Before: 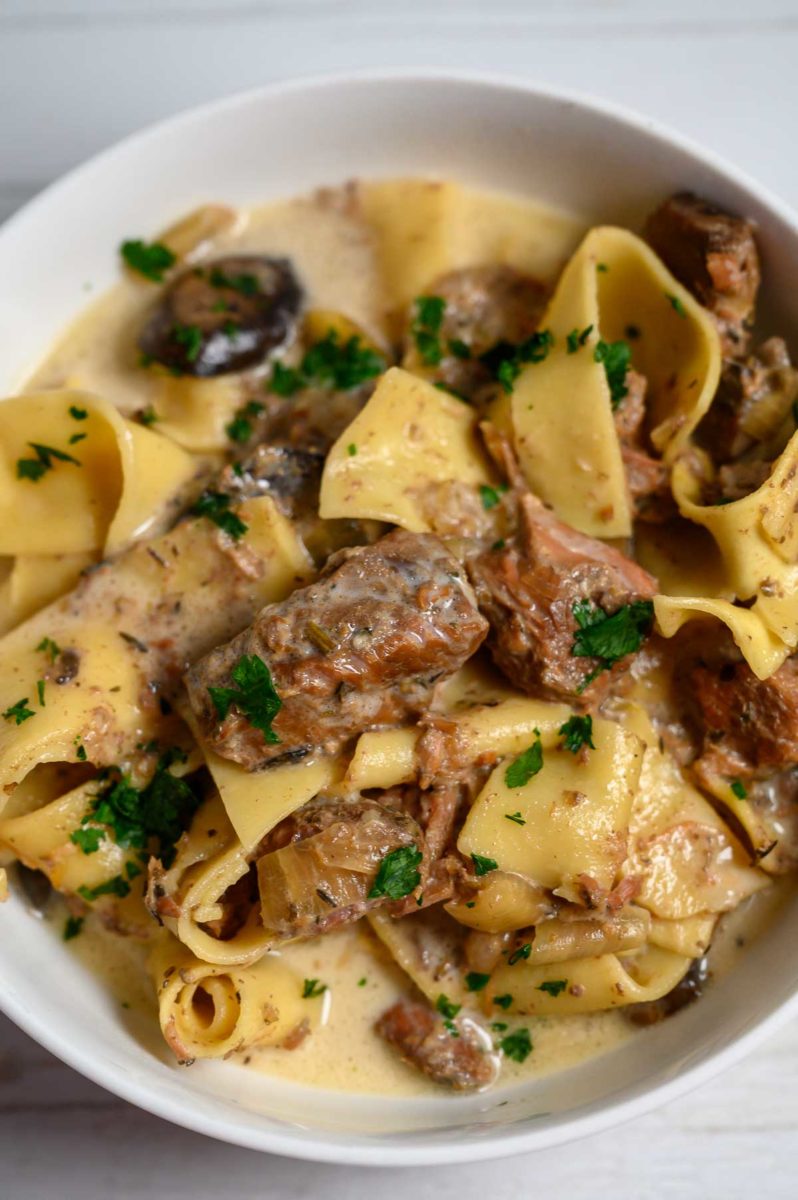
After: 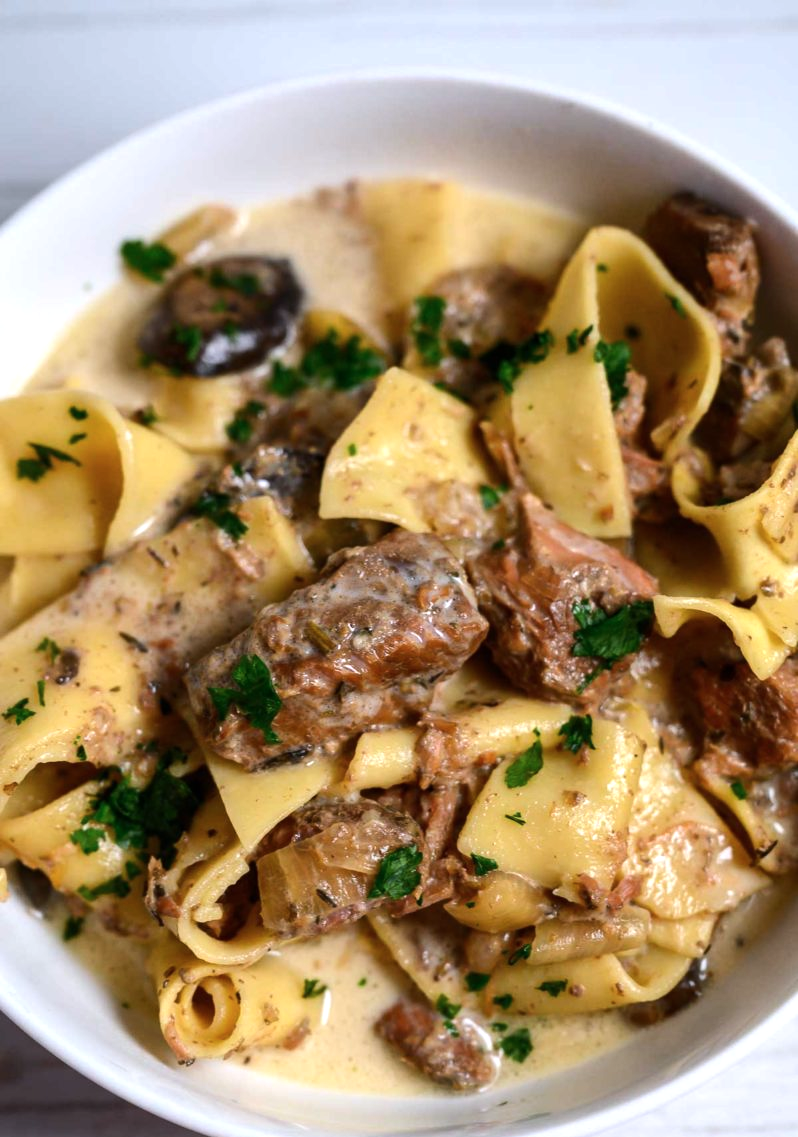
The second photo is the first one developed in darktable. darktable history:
tone equalizer: -8 EV -0.395 EV, -7 EV -0.364 EV, -6 EV -0.356 EV, -5 EV -0.25 EV, -3 EV 0.244 EV, -2 EV 0.325 EV, -1 EV 0.383 EV, +0 EV 0.419 EV, edges refinement/feathering 500, mask exposure compensation -1.57 EV, preserve details no
color calibration: illuminant as shot in camera, x 0.358, y 0.373, temperature 4628.91 K
crop and rotate: top 0.001%, bottom 5.208%
